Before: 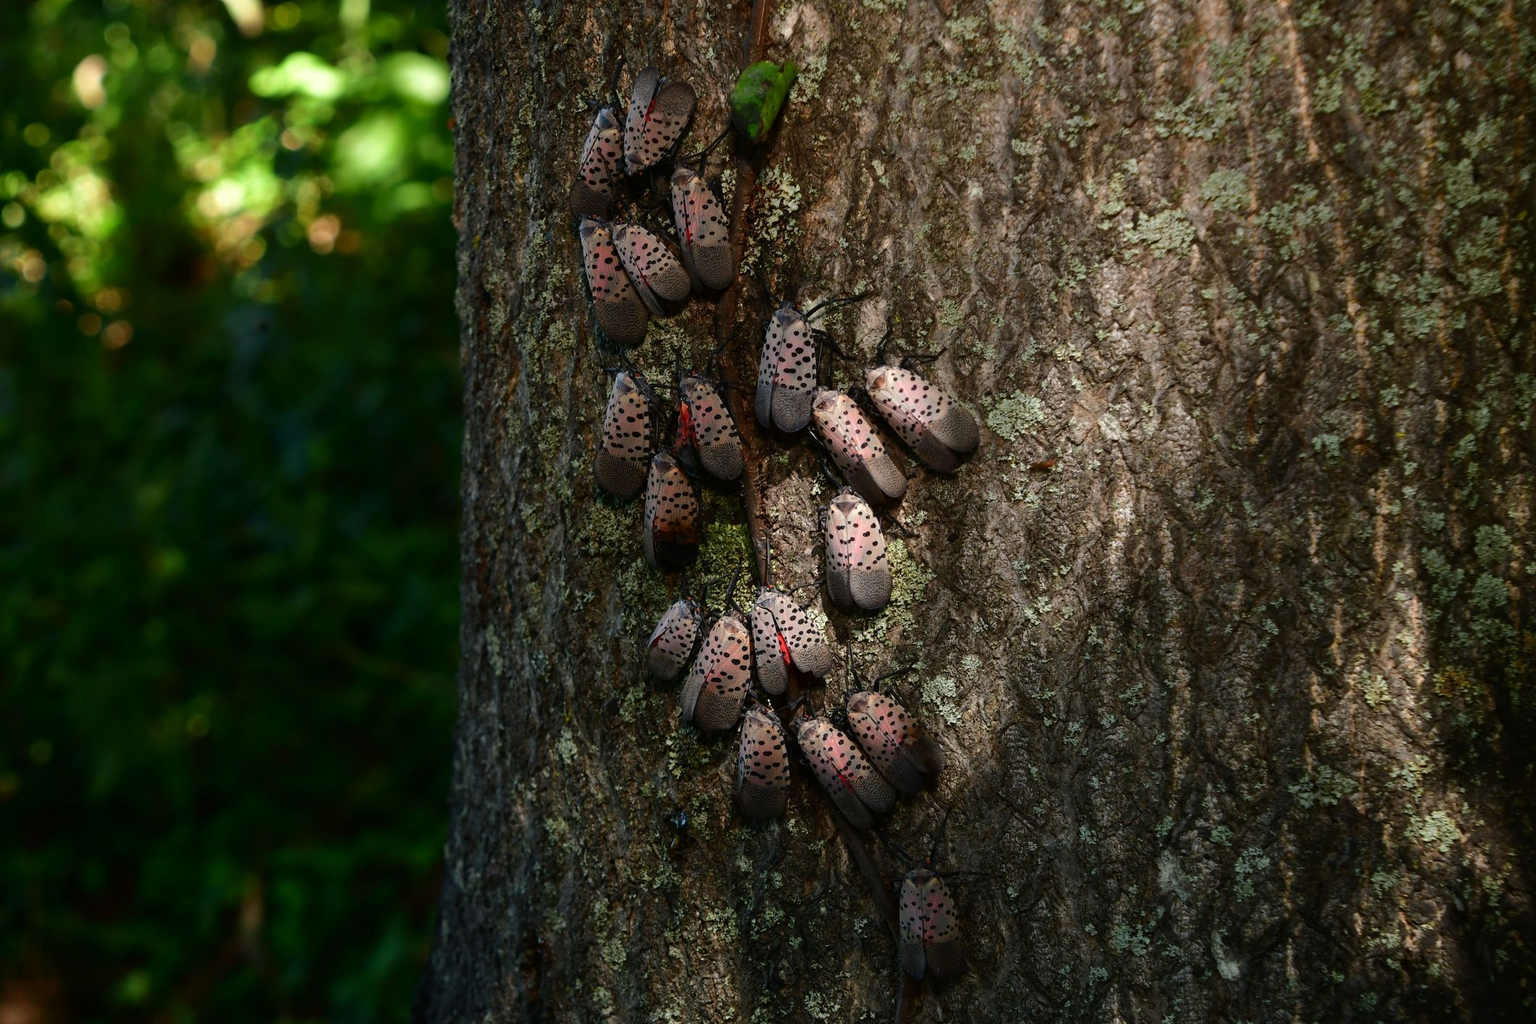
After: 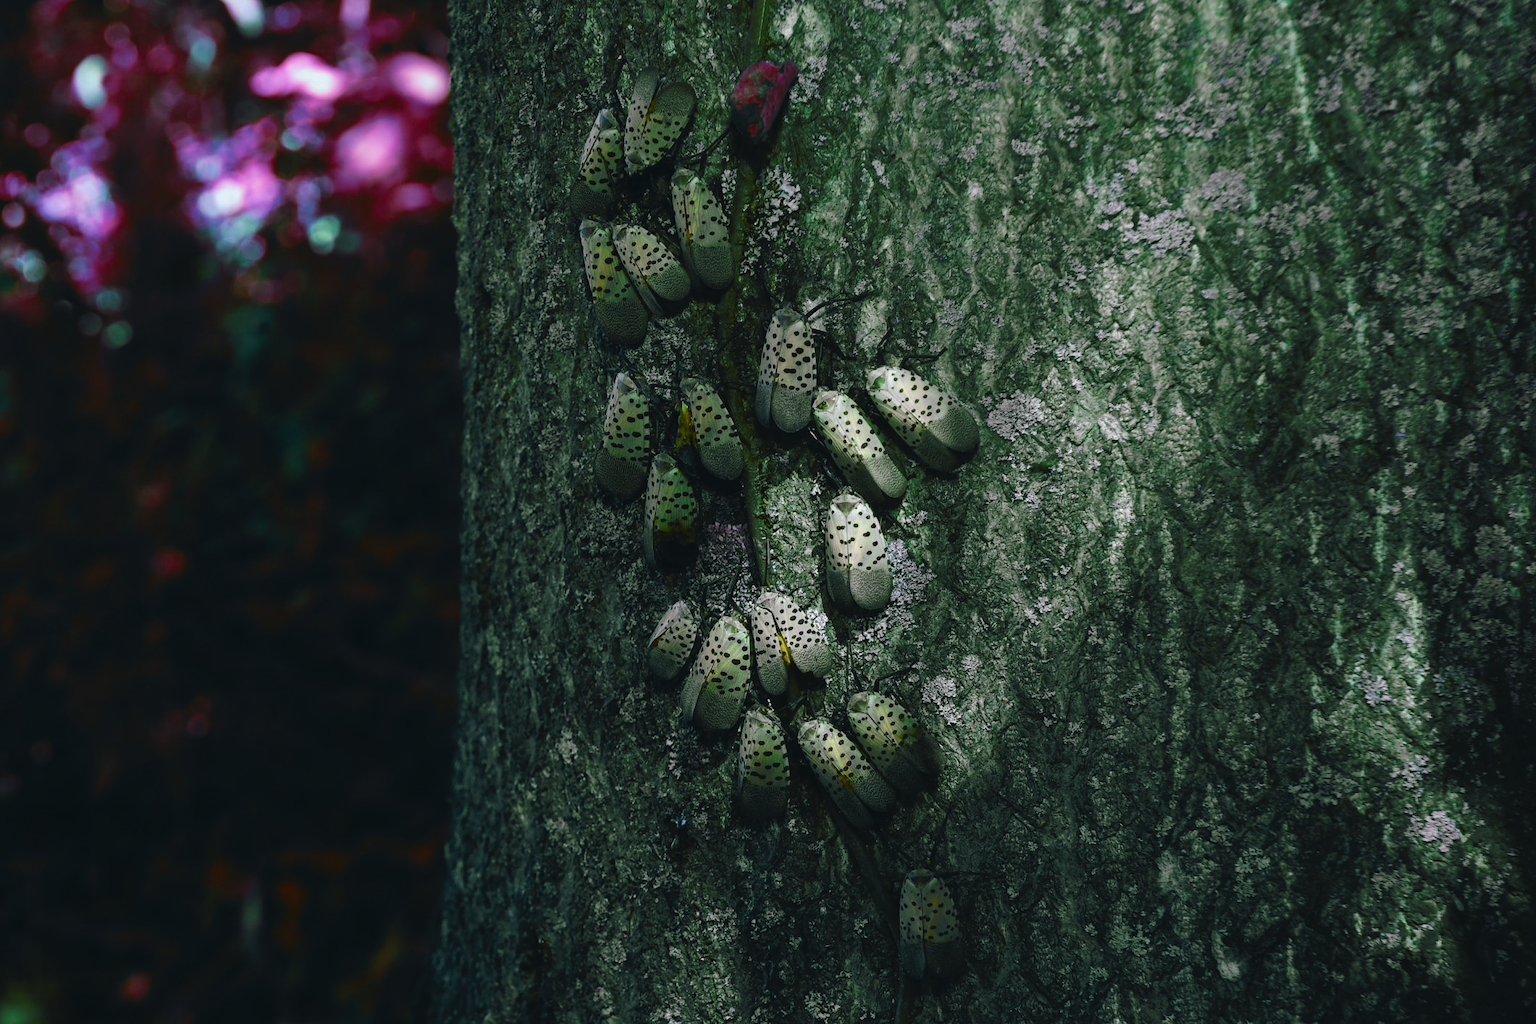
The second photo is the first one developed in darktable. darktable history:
tone curve: curves: ch0 [(0, 0) (0.003, 0.012) (0.011, 0.015) (0.025, 0.027) (0.044, 0.045) (0.069, 0.064) (0.1, 0.093) (0.136, 0.133) (0.177, 0.177) (0.224, 0.221) (0.277, 0.272) (0.335, 0.342) (0.399, 0.398) (0.468, 0.462) (0.543, 0.547) (0.623, 0.624) (0.709, 0.711) (0.801, 0.792) (0.898, 0.889) (1, 1)], preserve colors none
color look up table: target L [87.96, 65.56, 78.19, 64.75, 86.8, 86.76, 63.27, 63.39, 66.59, 57.81, 30.56, 30.8, 15.93, 10.76, 200.35, 88.77, 76.41, 85.1, 66.29, 76.9, 75.61, 73.64, 49.93, 66.98, 44.9, 33.01, 31.18, 14.66, 91.59, 80.74, 64.27, 58.39, 73.86, 53.47, 54.04, 42.35, 46.83, 31.86, 53.65, 53.13, 22.93, 12.4, 91.13, 87.38, 85.12, 77.79, 62.05, 54.7, 22.55], target a [6.751, 9.99, 32.37, 36.36, -77.77, -43.58, 64.23, 18.33, 11.09, 7.196, 32.94, -29.94, 34.83, -0.057, 0, -16.25, -28.7, -8.111, -7.152, 7.575, -34.17, -59.03, 60.23, -2.776, 28.91, -22.62, -26.07, -5.585, 6.21, -10.31, 36.11, 78.38, -28.82, 42.61, -1.126, 49.7, -15.02, 53.9, -10.85, 8.169, 22.32, 10.1, -16.28, -57.5, -46.67, -20.89, -48.48, -29.1, -14.32], target b [-11.76, -48.44, 12.82, -46.1, 80.1, 35.43, -32.44, -6.579, 69.35, 30.26, -39.15, 22.25, 26.04, -4.78, 0, 7.78, -9.102, 26.19, -6.733, 37.37, 40.16, 43.55, 55.58, 60.61, 51.92, 20.66, 13.69, 20.73, 1.777, -22.93, -34.64, -3.088, -36.67, 34.01, 1.106, -63.25, -23.31, 15.93, -45.43, -71.1, 25.61, -36.22, -3.757, 0.881, -20.52, -16.47, 17.87, -13.44, -11.44], num patches 49
